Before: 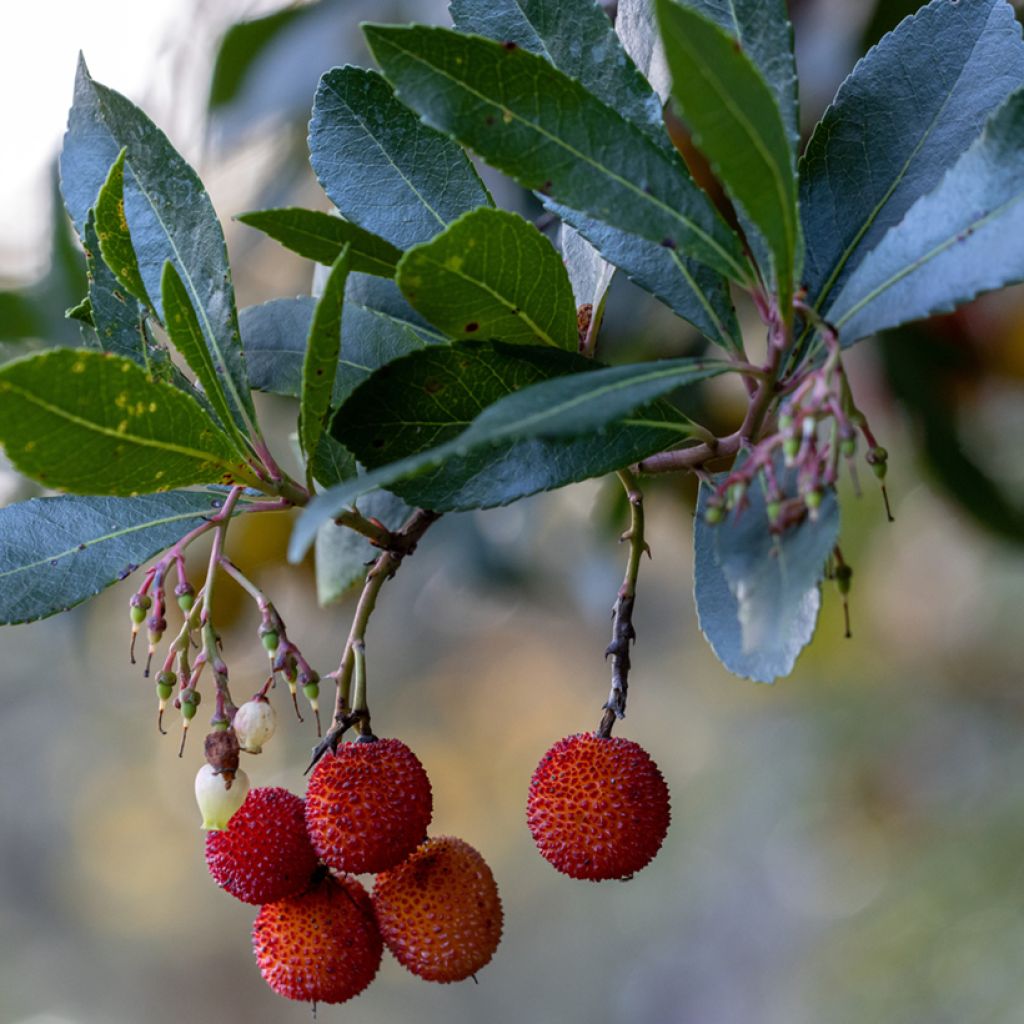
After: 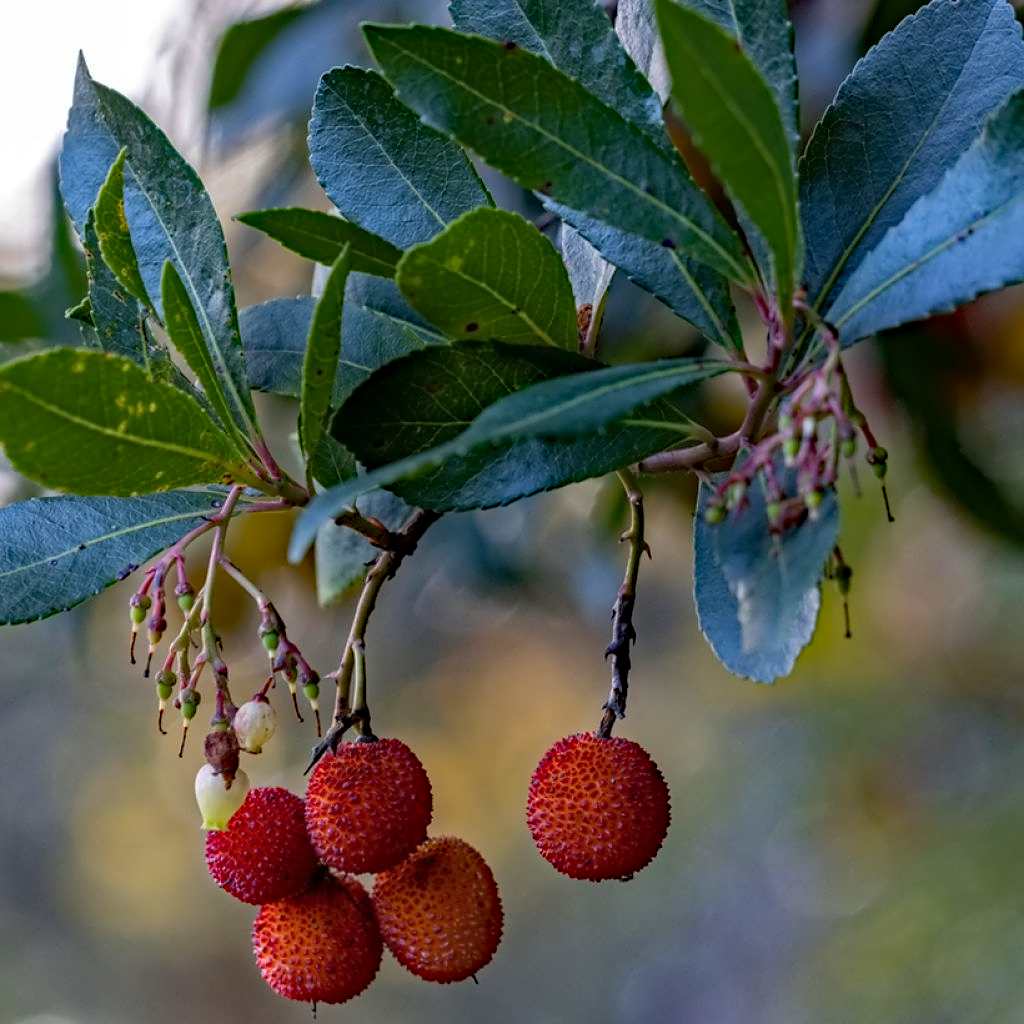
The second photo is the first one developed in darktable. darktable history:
haze removal: strength 0.505, distance 0.427, compatibility mode true, adaptive false
contrast equalizer: y [[0.5 ×4, 0.525, 0.667], [0.5 ×6], [0.5 ×6], [0 ×4, 0.042, 0], [0, 0, 0.004, 0.1, 0.191, 0.131]]
